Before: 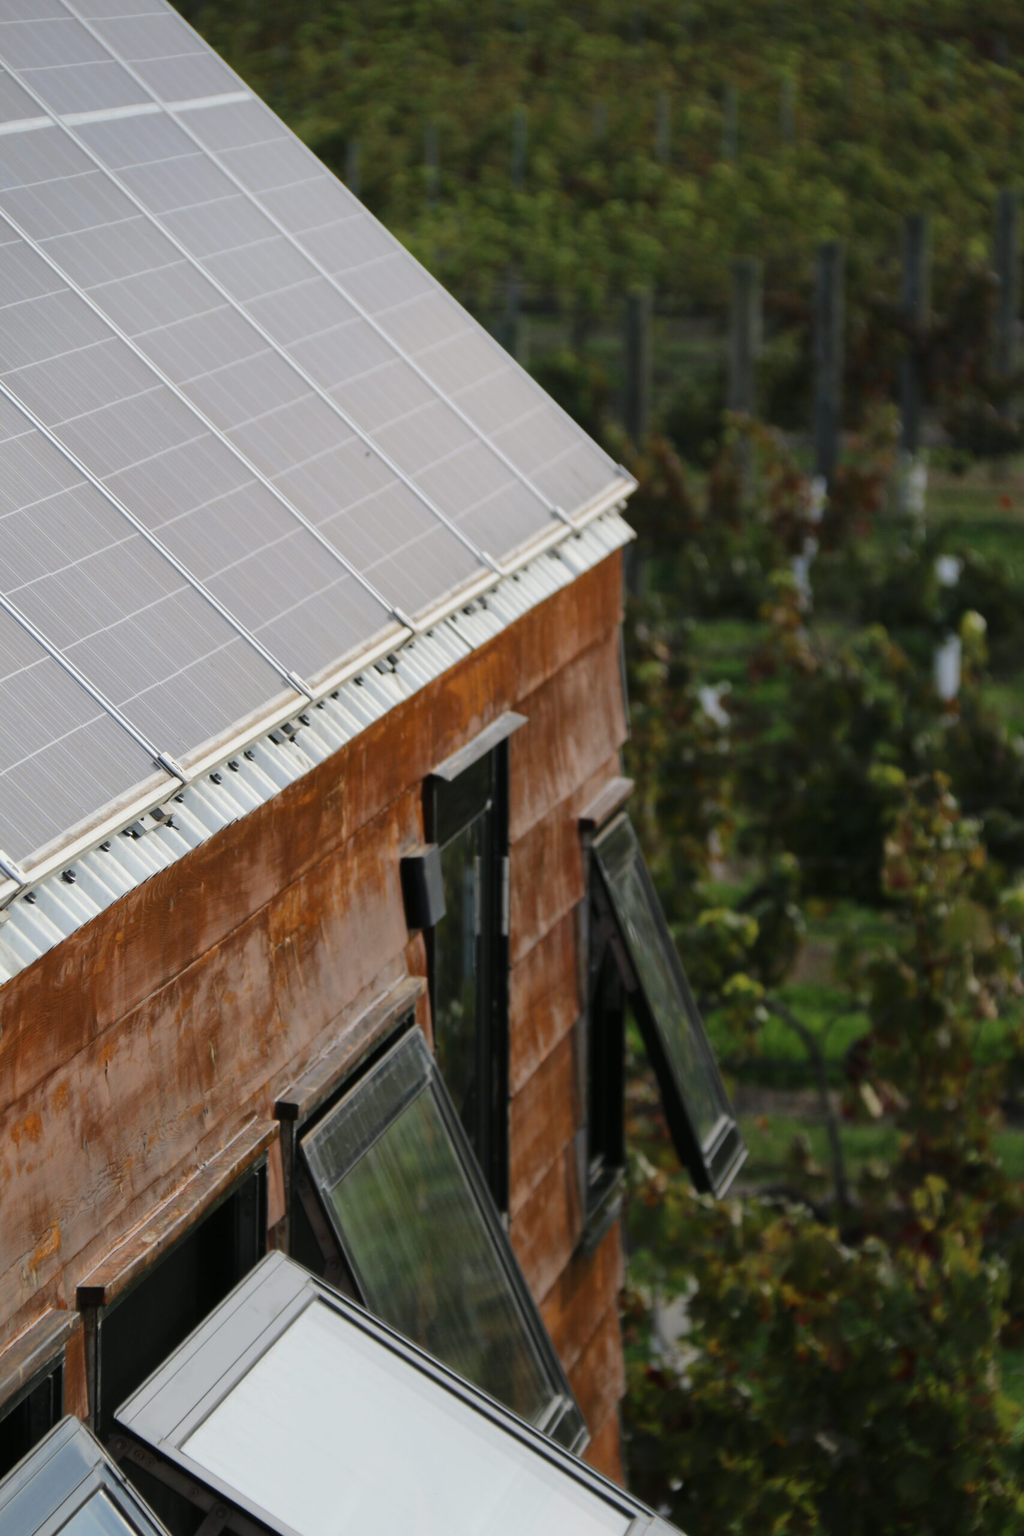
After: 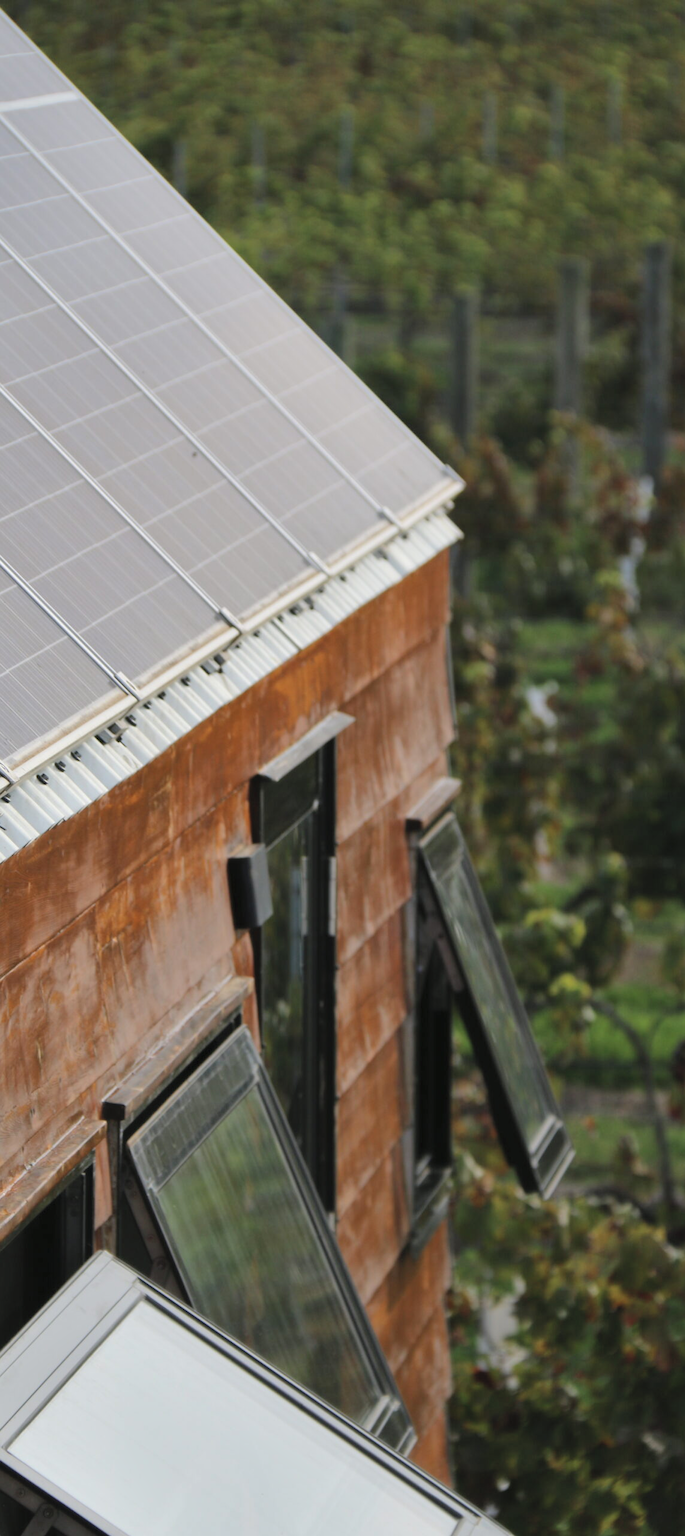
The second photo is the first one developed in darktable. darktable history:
crop: left 16.982%, right 16.109%
contrast brightness saturation: brightness 0.151
shadows and highlights: shadows 22.83, highlights -48.87, soften with gaussian
